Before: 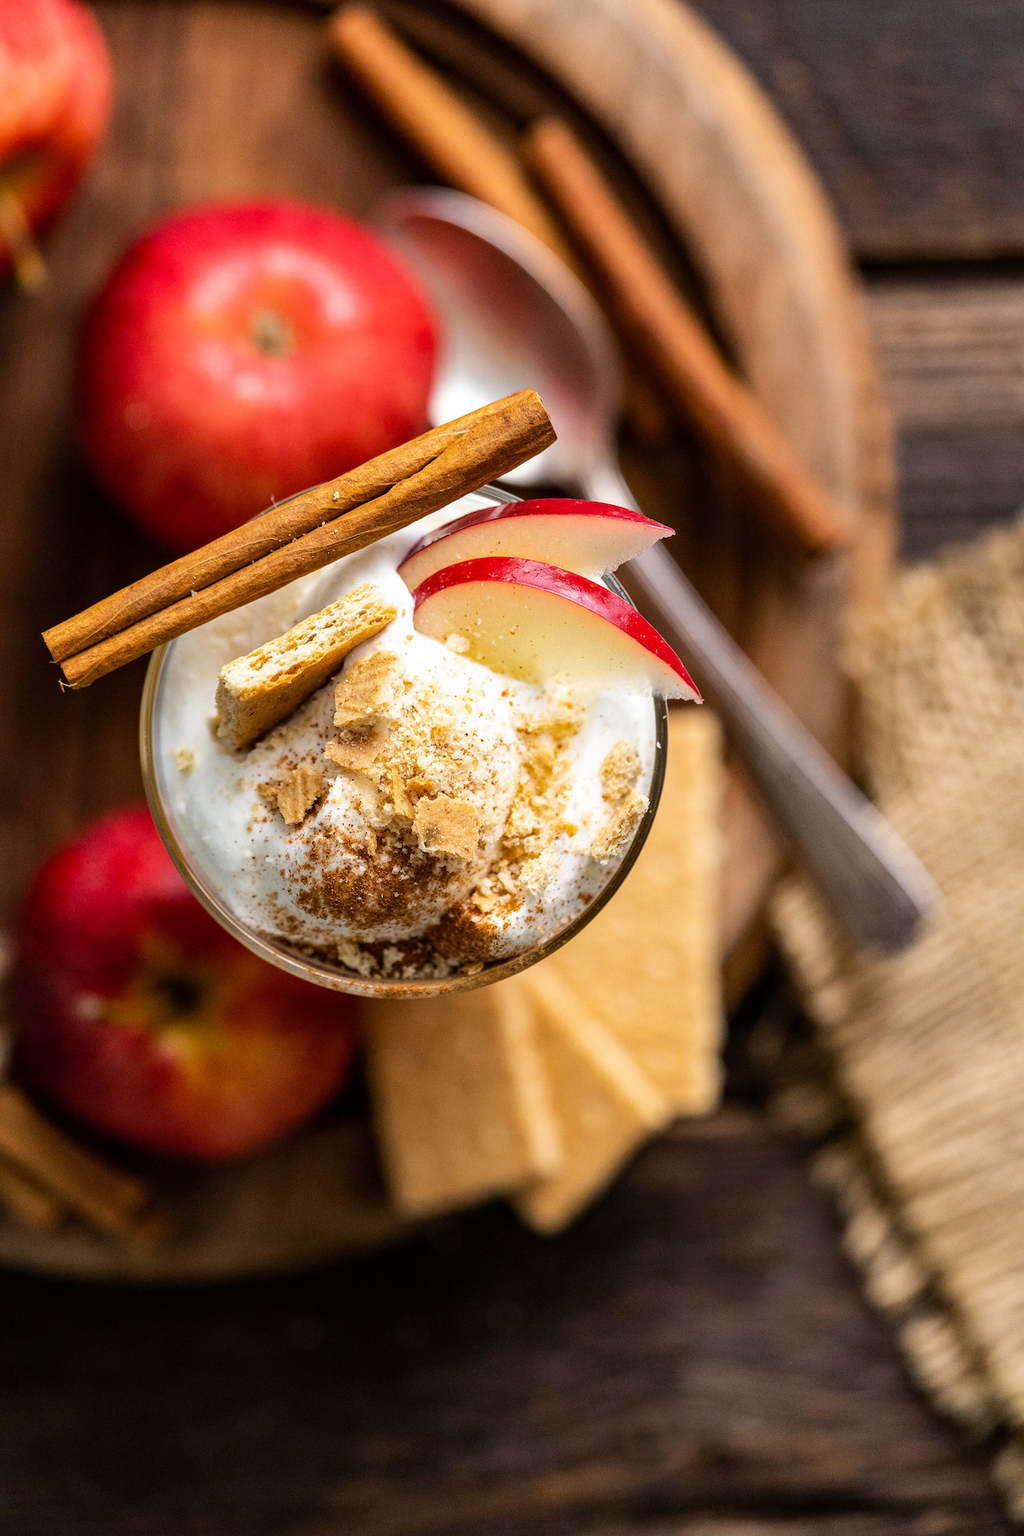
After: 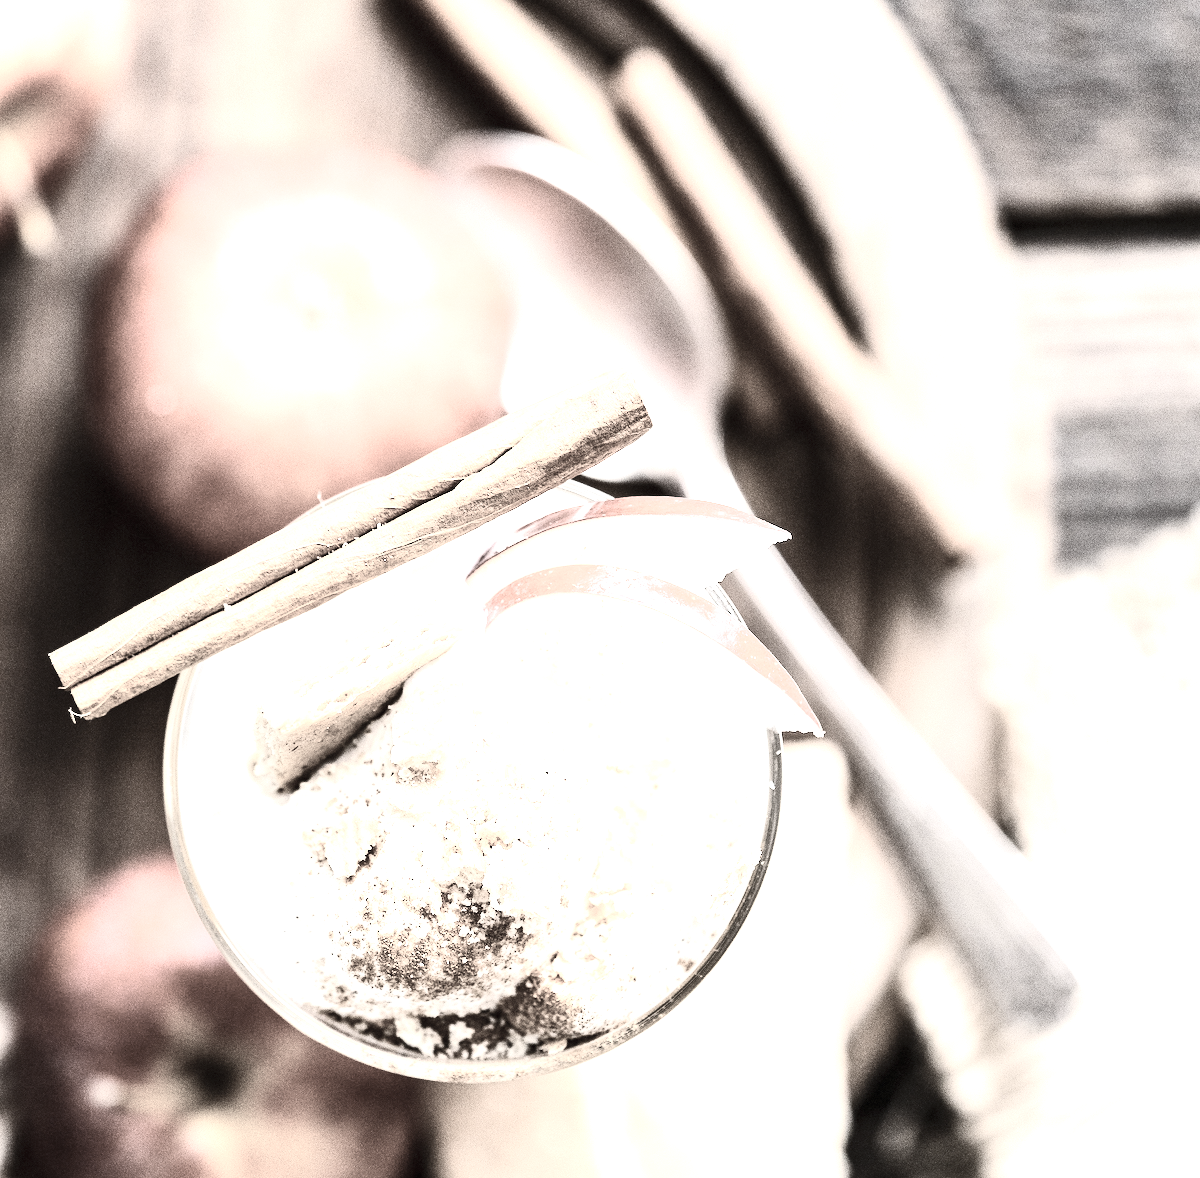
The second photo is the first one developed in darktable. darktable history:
crop and rotate: top 4.902%, bottom 29.649%
color correction: highlights b* -0.025, saturation 0.157
contrast brightness saturation: contrast 0.389, brightness 0.107
exposure: black level correction 0, exposure 2.39 EV, compensate exposure bias true, compensate highlight preservation false
